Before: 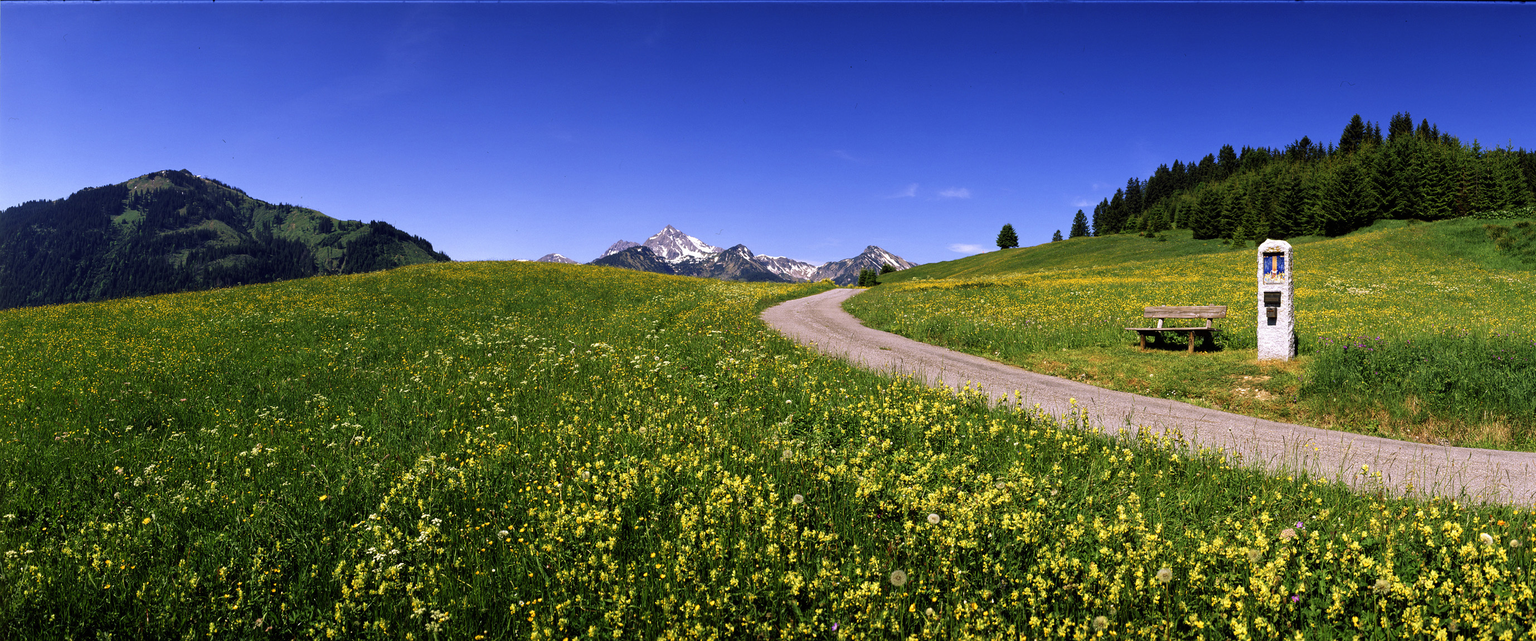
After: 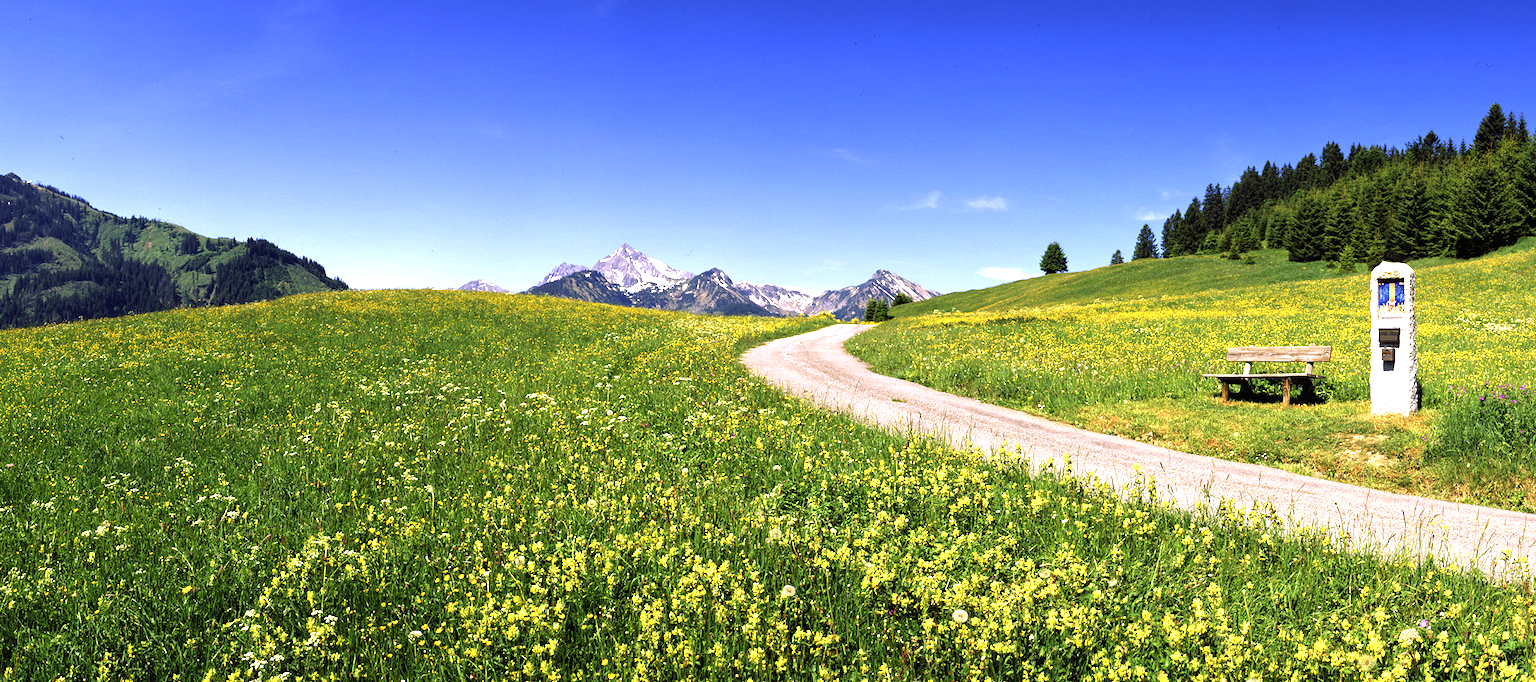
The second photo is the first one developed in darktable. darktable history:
exposure: exposure 1.15 EV, compensate highlight preservation false
crop: left 11.446%, top 5.177%, right 9.596%, bottom 10.74%
